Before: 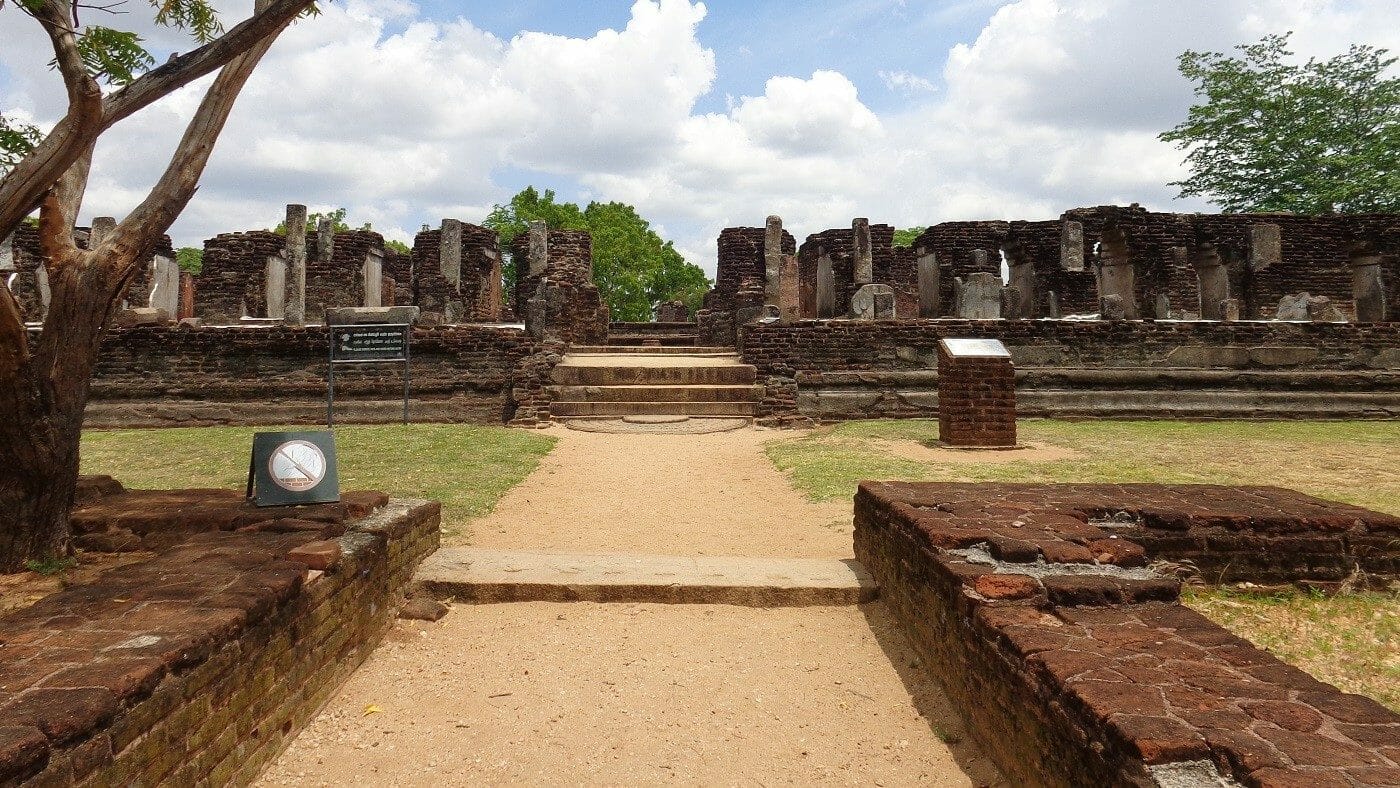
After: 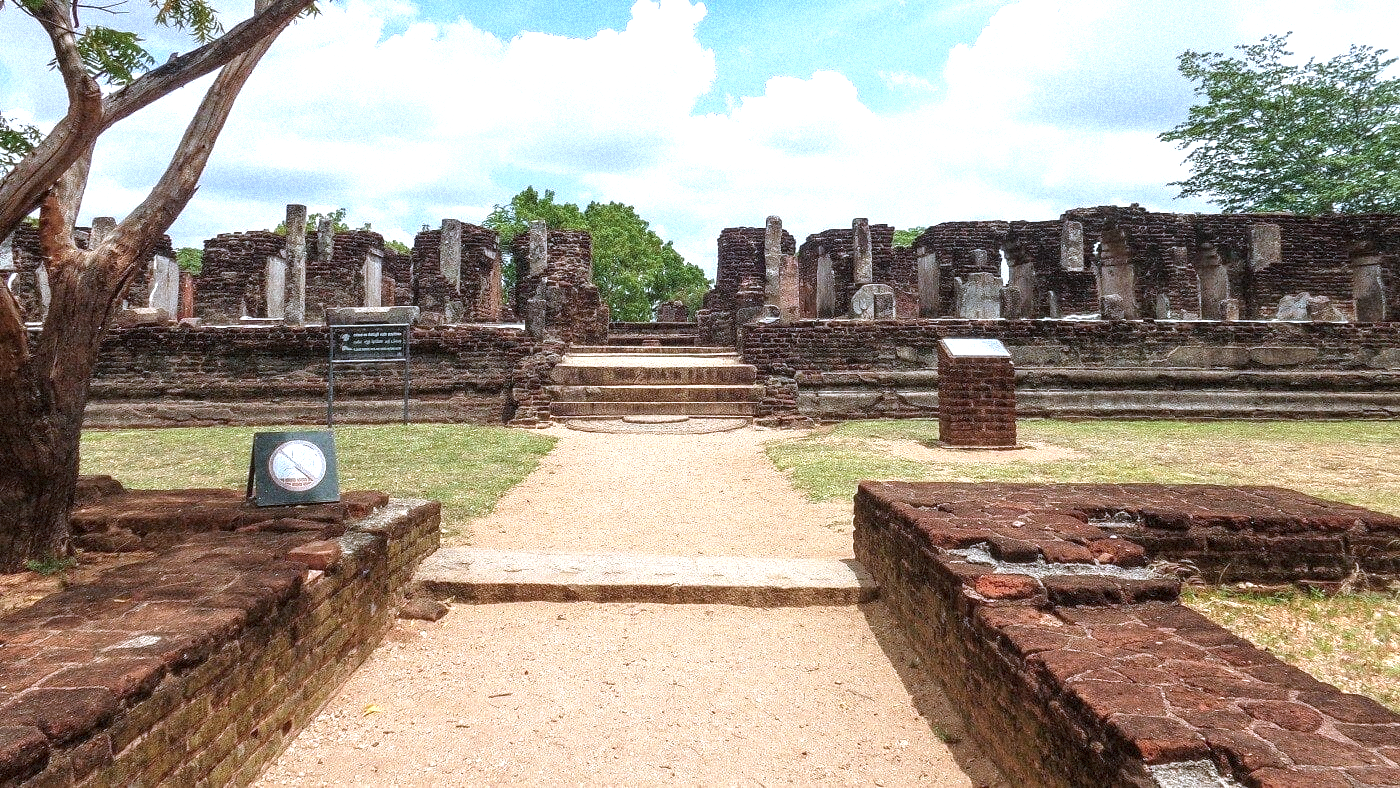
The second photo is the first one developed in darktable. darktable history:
exposure: black level correction 0, exposure 0.7 EV, compensate highlight preservation false
color correction: highlights a* -2.24, highlights b* -18.1
grain: coarseness 9.38 ISO, strength 34.99%, mid-tones bias 0%
local contrast: on, module defaults
